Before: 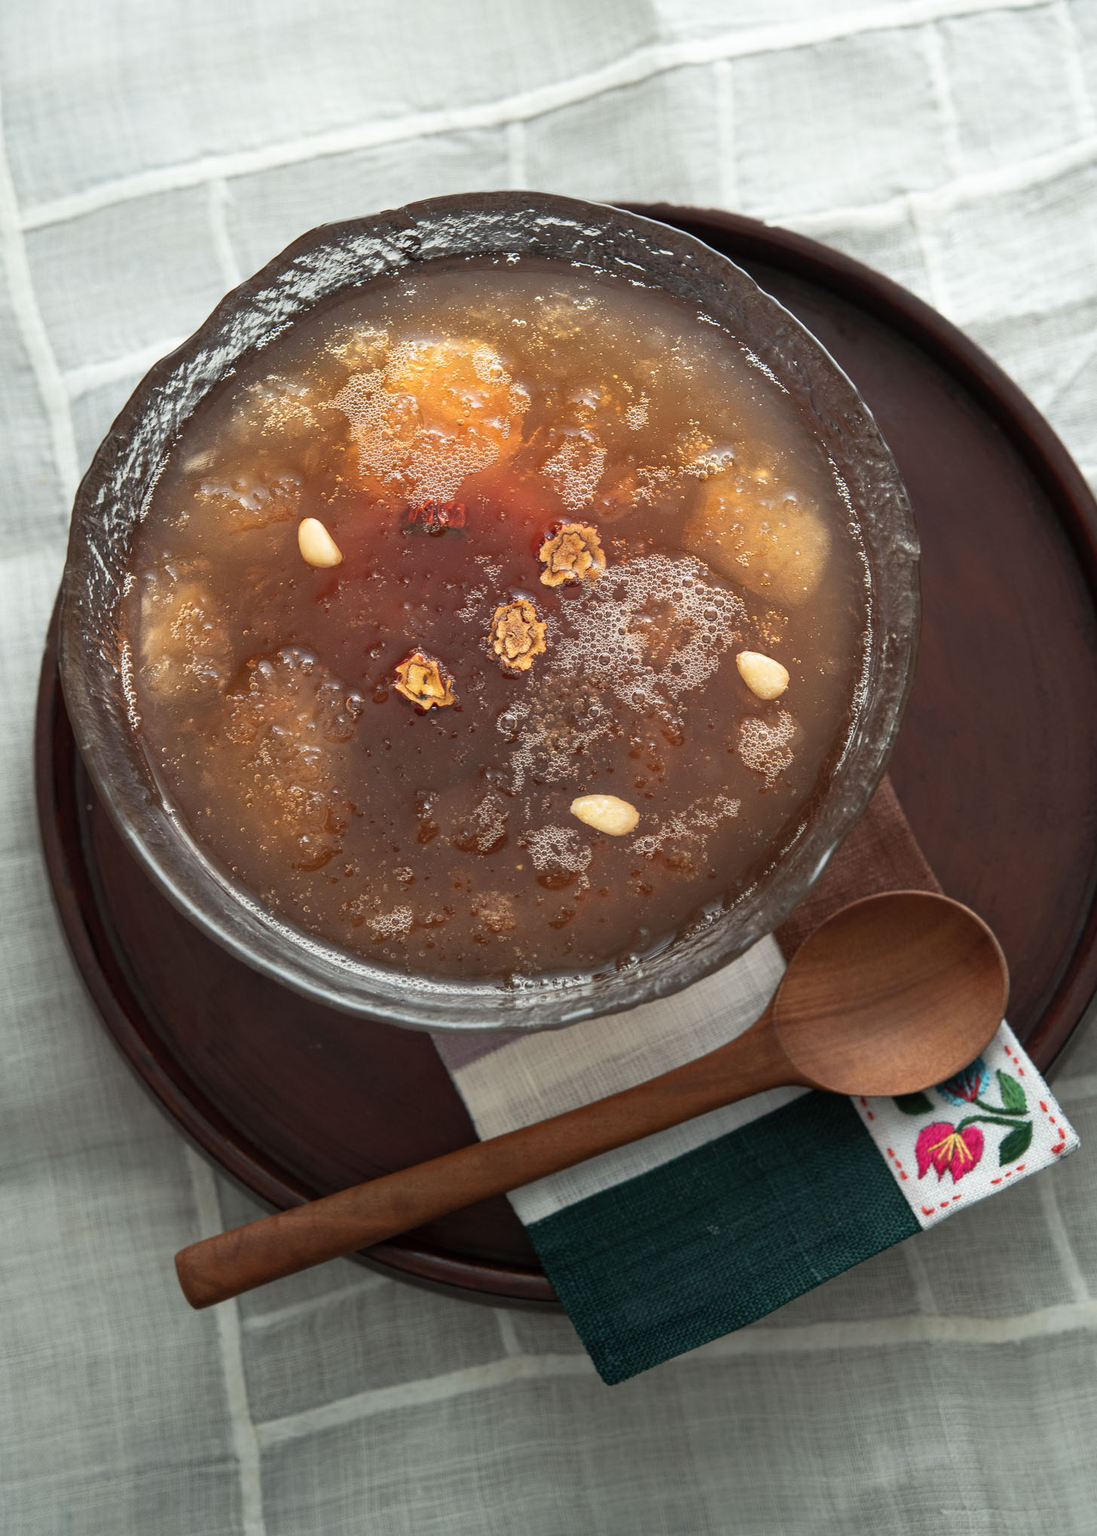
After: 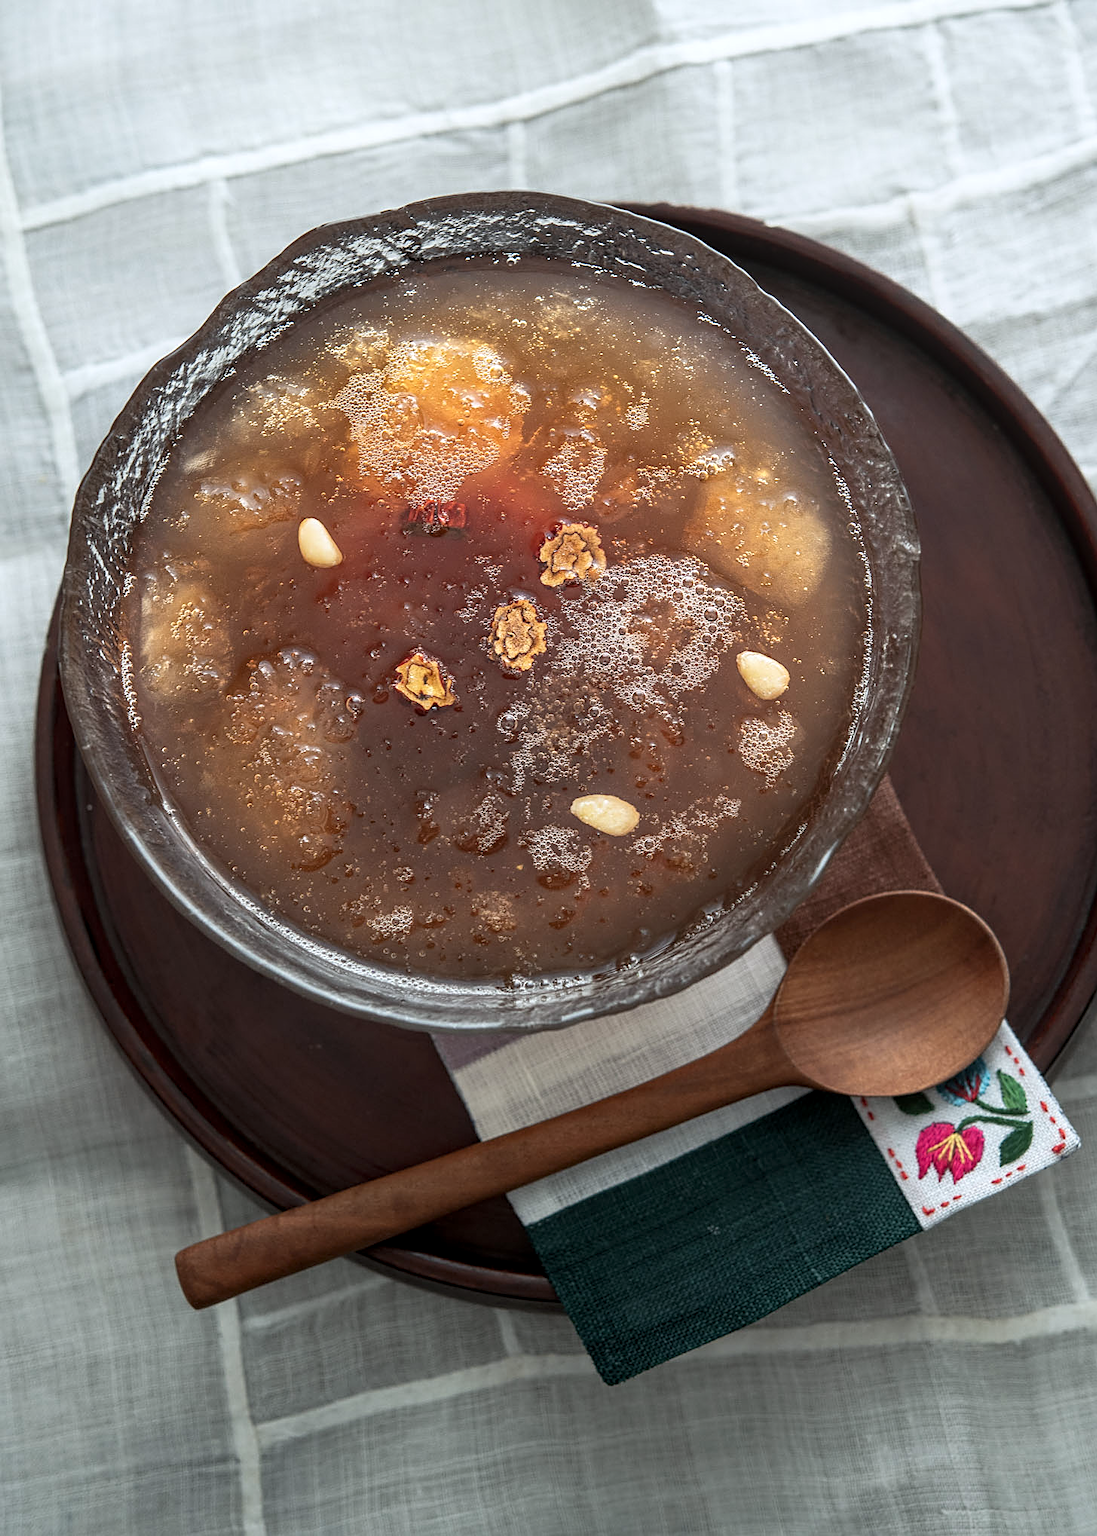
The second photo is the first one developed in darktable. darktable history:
local contrast: on, module defaults
white balance: red 0.983, blue 1.036
sharpen: on, module defaults
